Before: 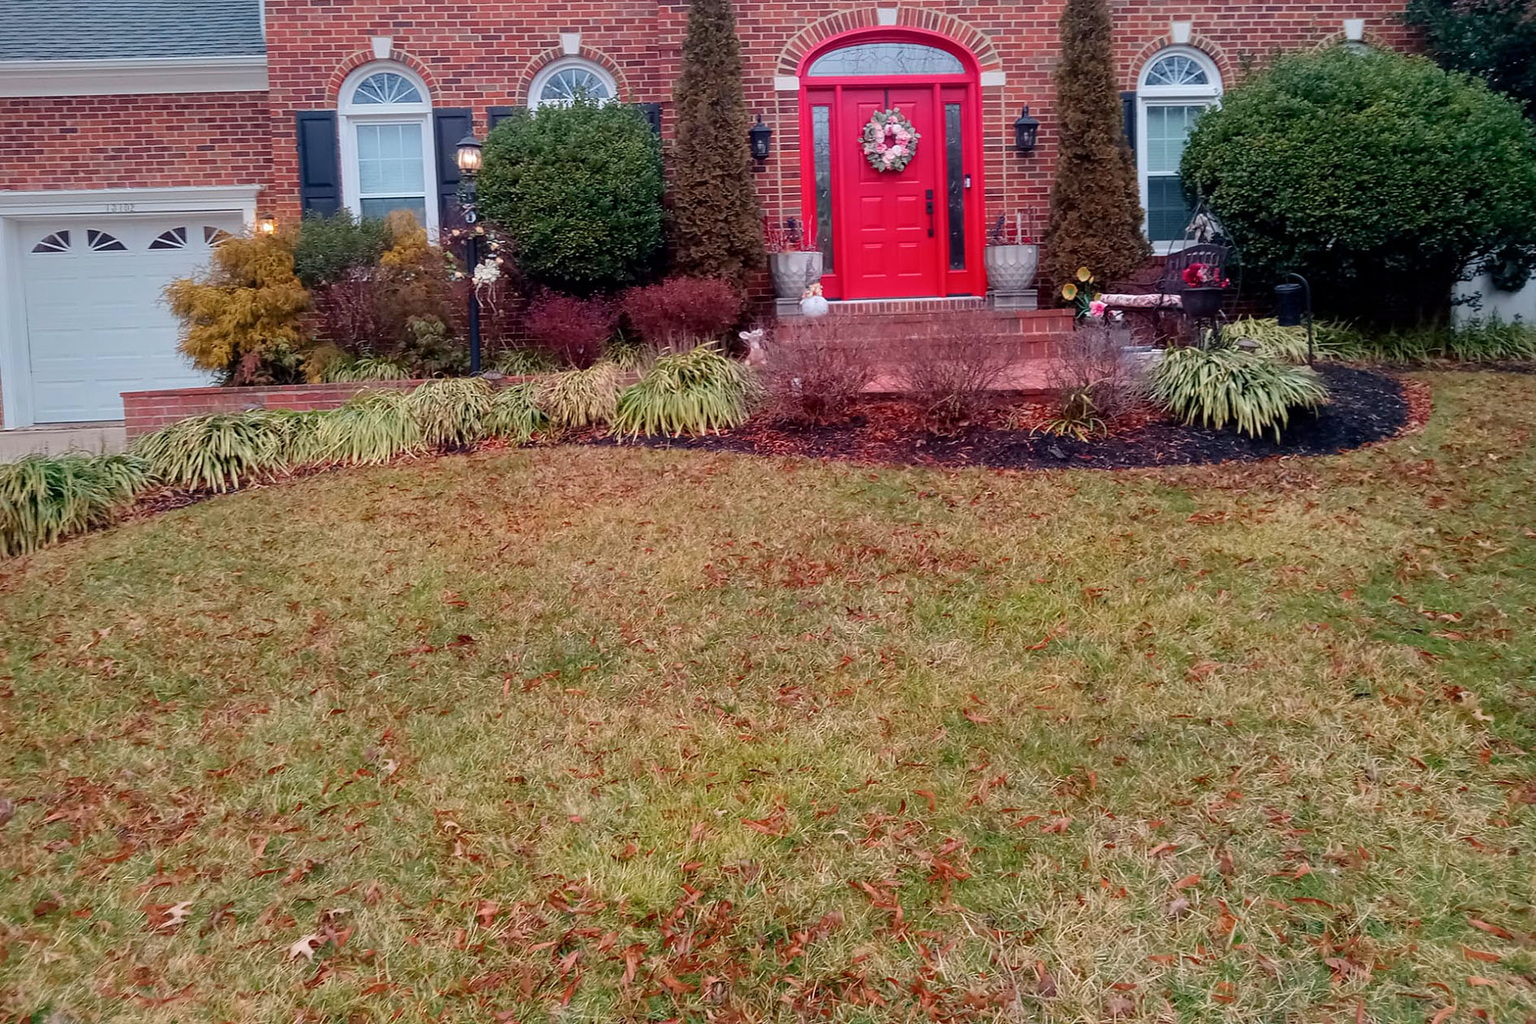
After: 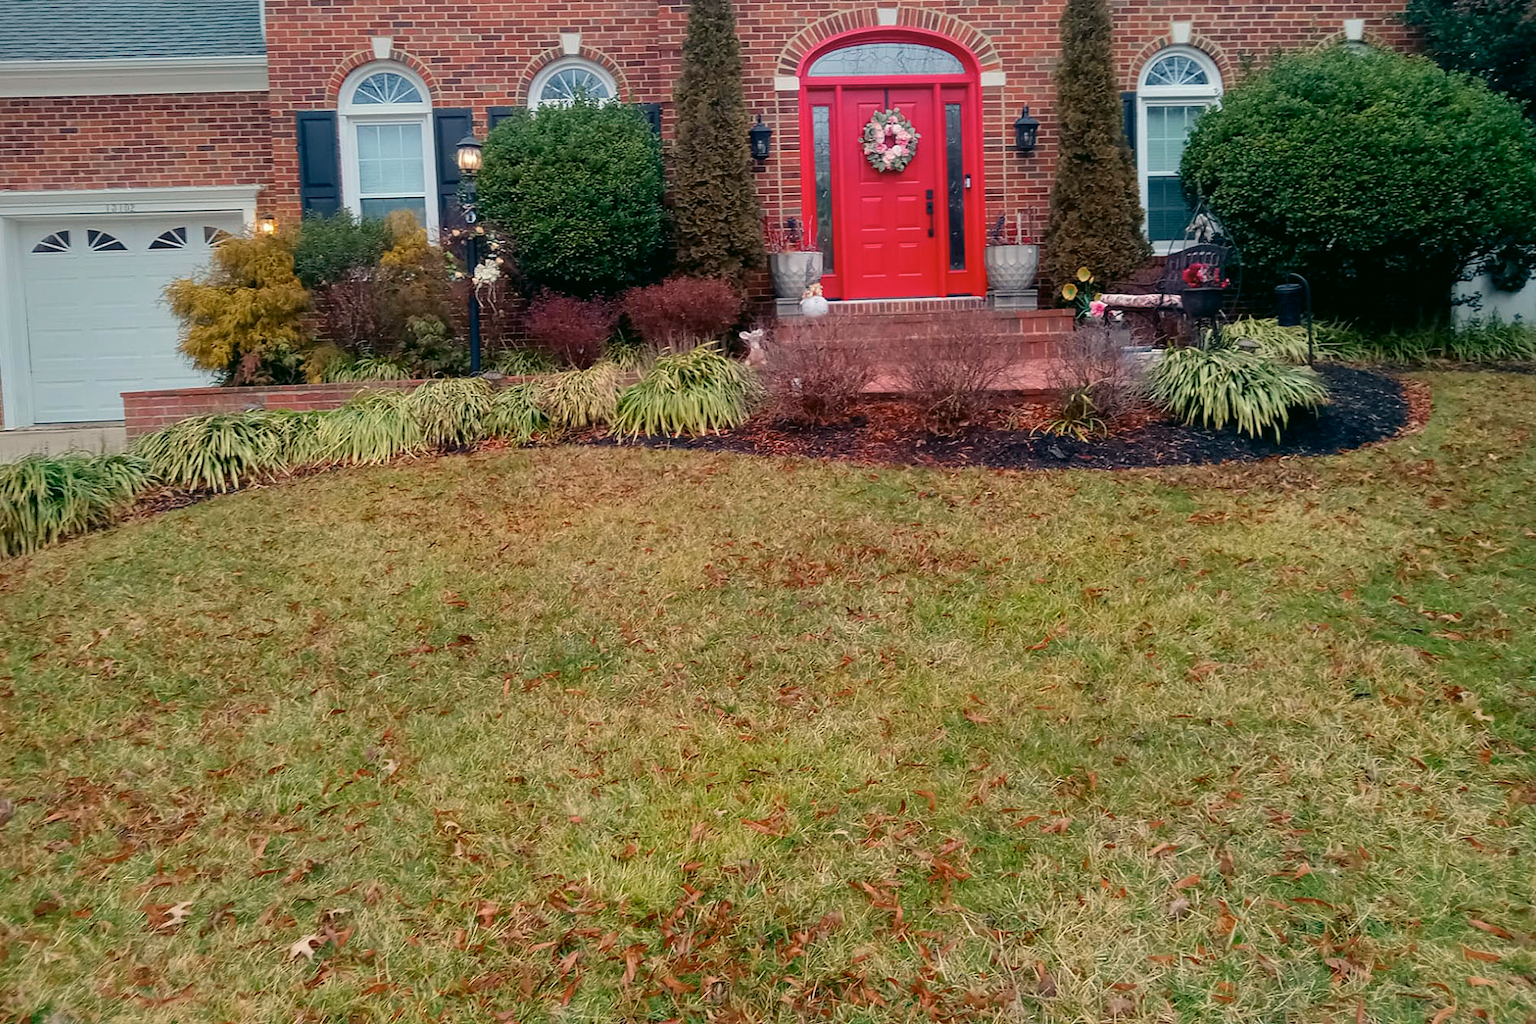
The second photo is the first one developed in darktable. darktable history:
color correction: highlights a* -0.578, highlights b* 9.37, shadows a* -9.46, shadows b* 0.981
